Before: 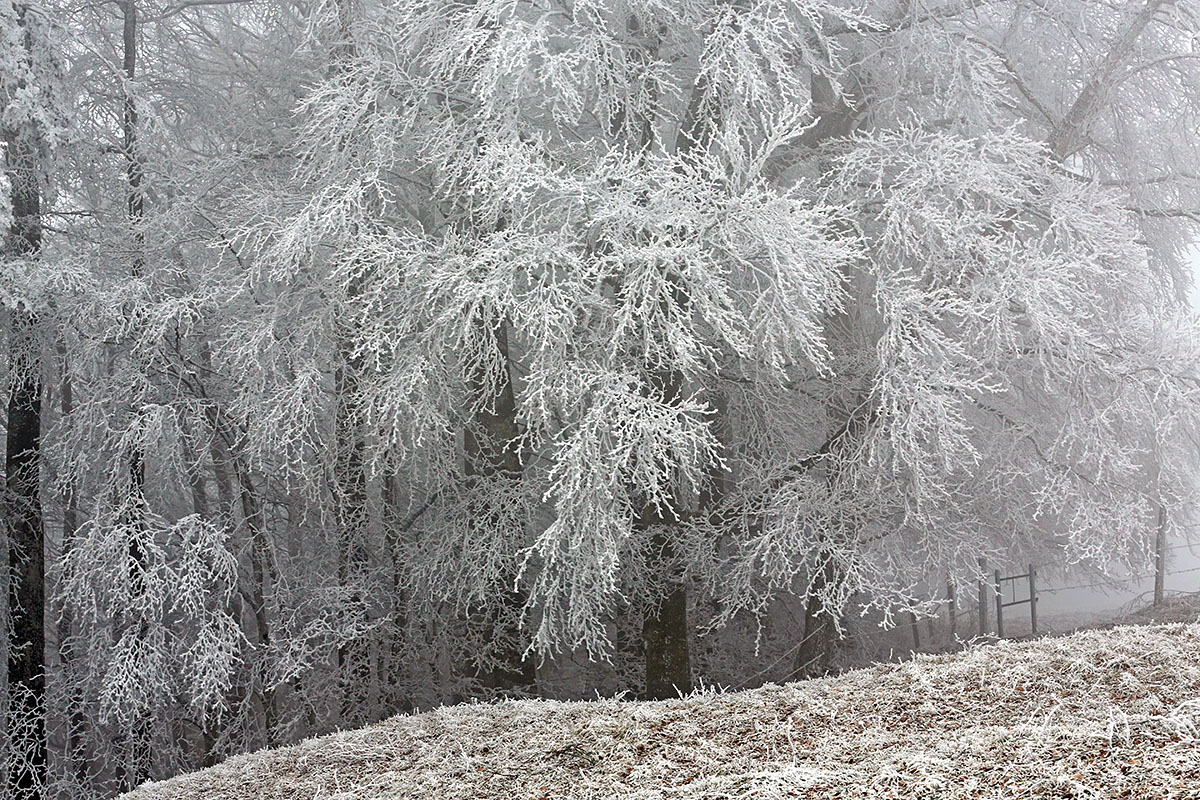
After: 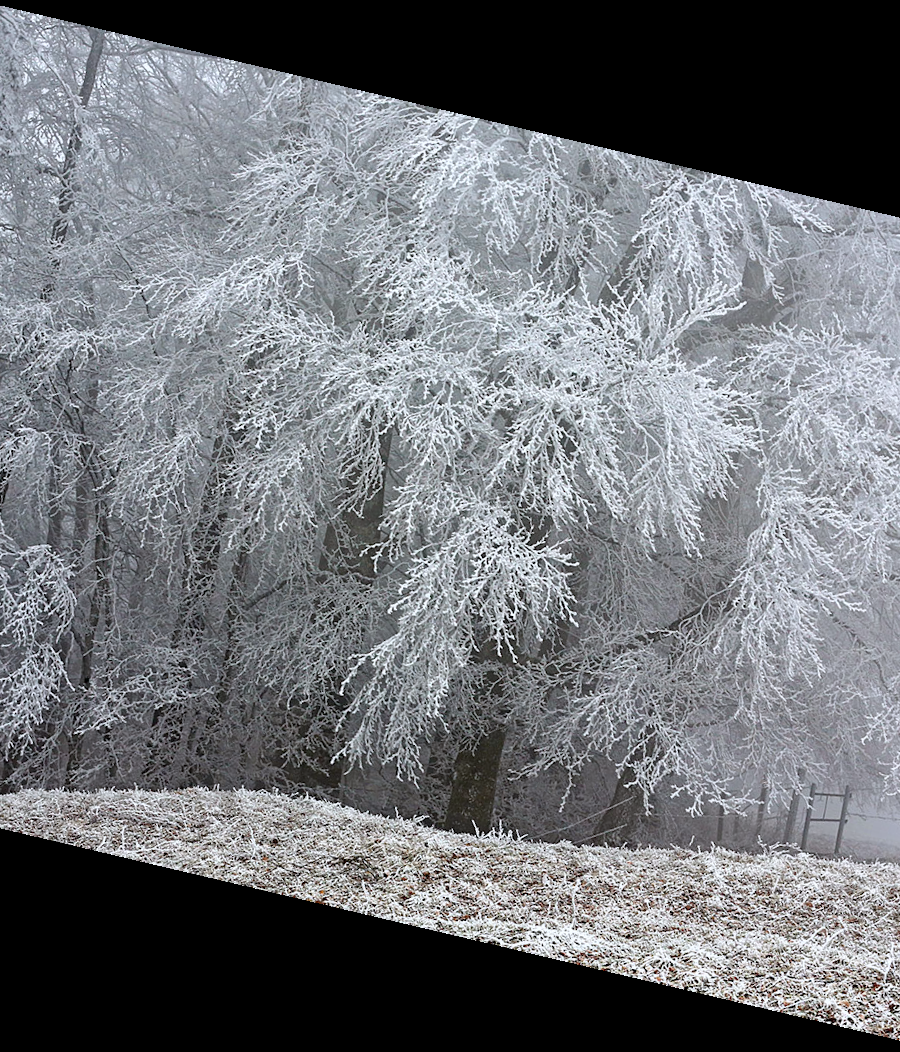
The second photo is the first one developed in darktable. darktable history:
crop and rotate: left 15.546%, right 17.787%
exposure: compensate highlight preservation false
rotate and perspective: rotation 13.27°, automatic cropping off
white balance: red 0.974, blue 1.044
